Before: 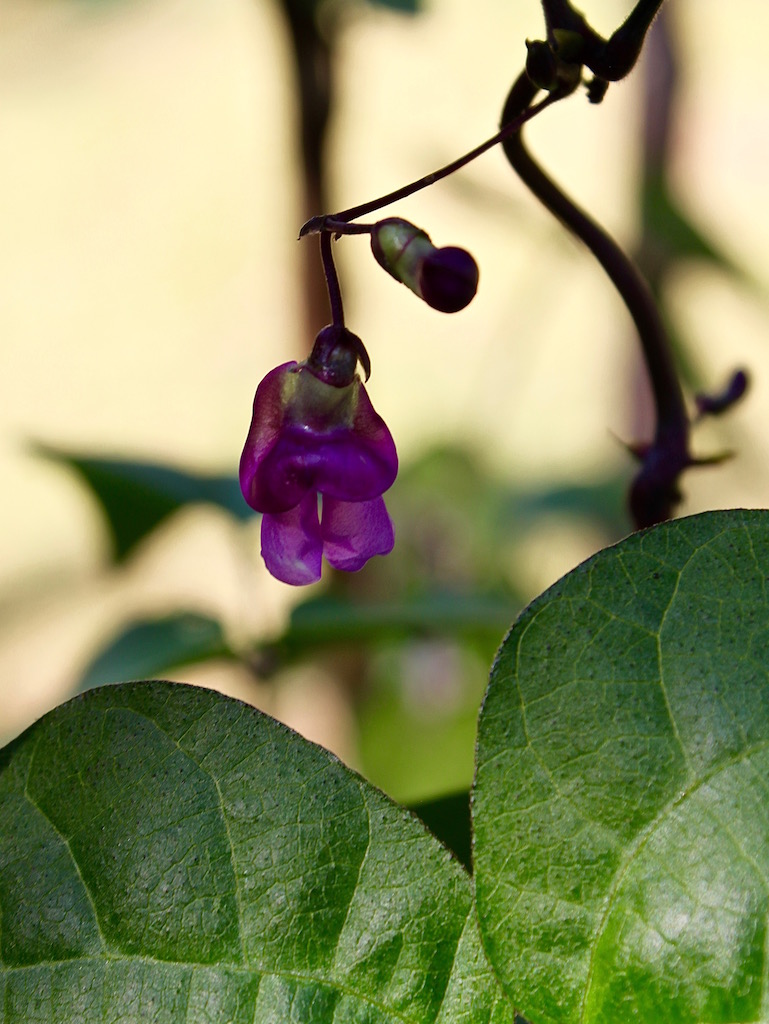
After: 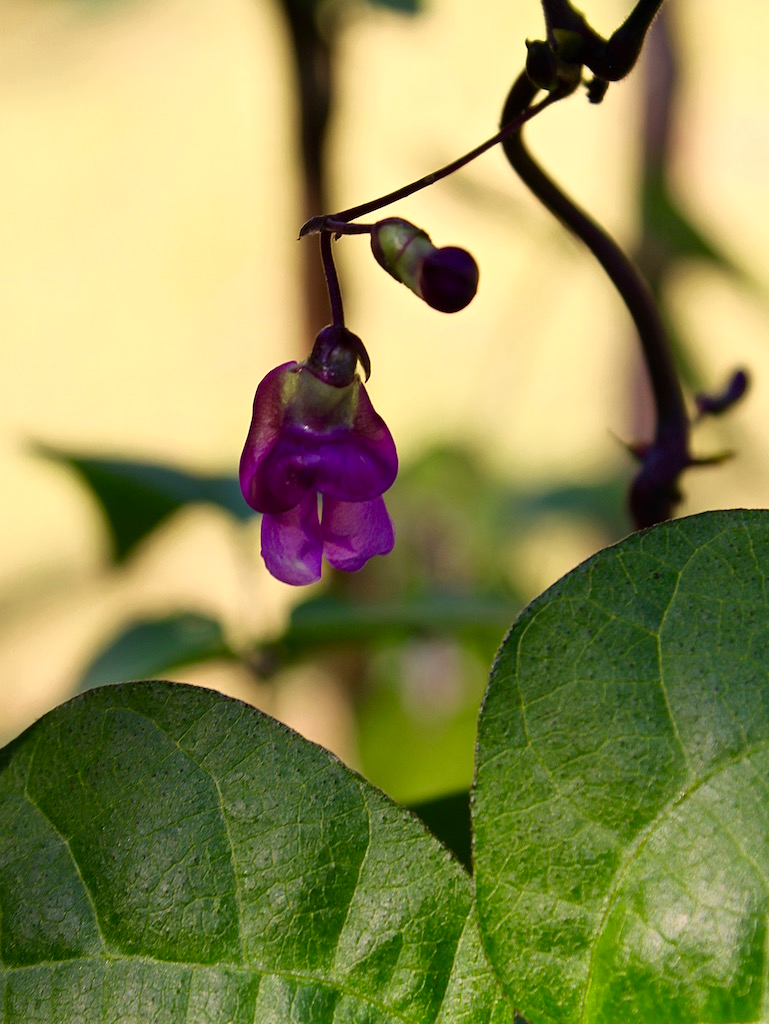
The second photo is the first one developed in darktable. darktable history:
color correction: highlights a* 2.72, highlights b* 22.8
color calibration: illuminant as shot in camera, x 0.358, y 0.373, temperature 4628.91 K
